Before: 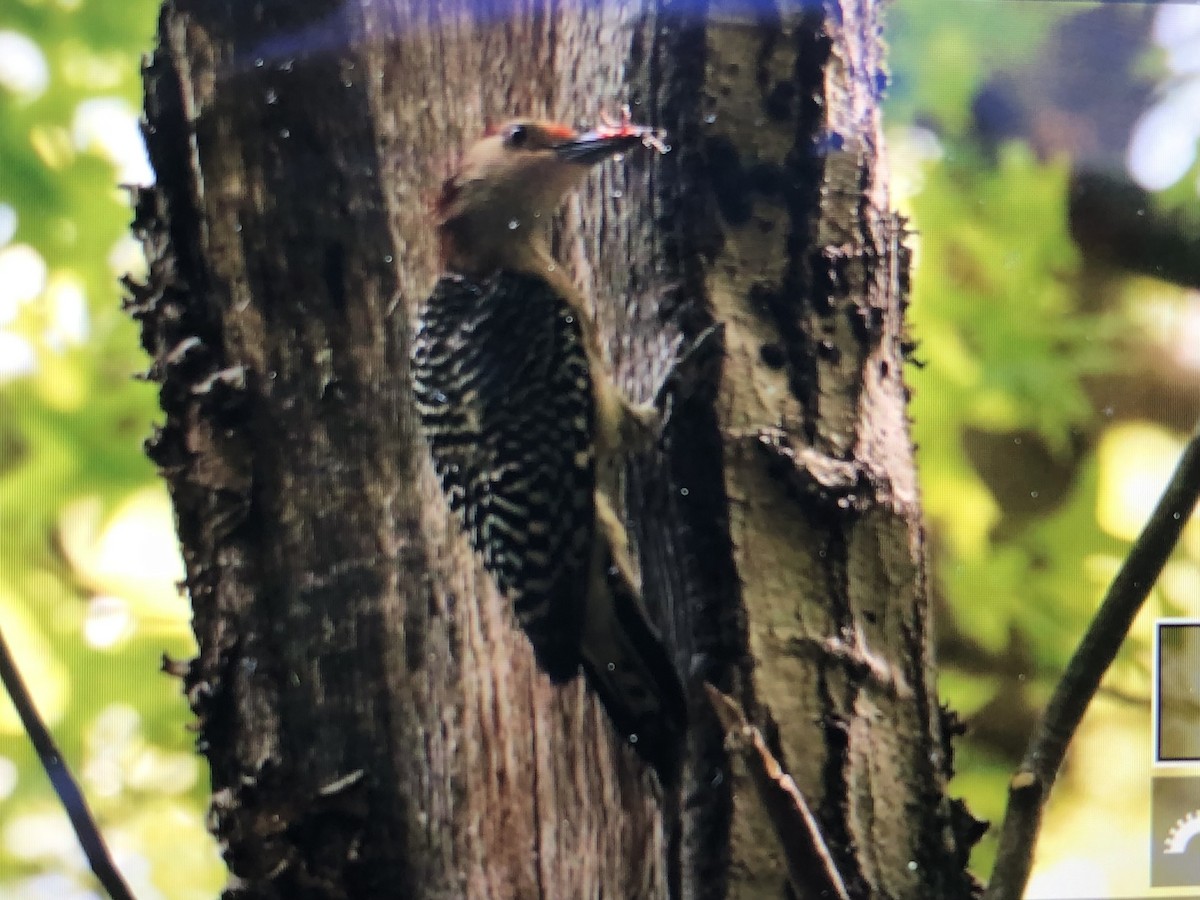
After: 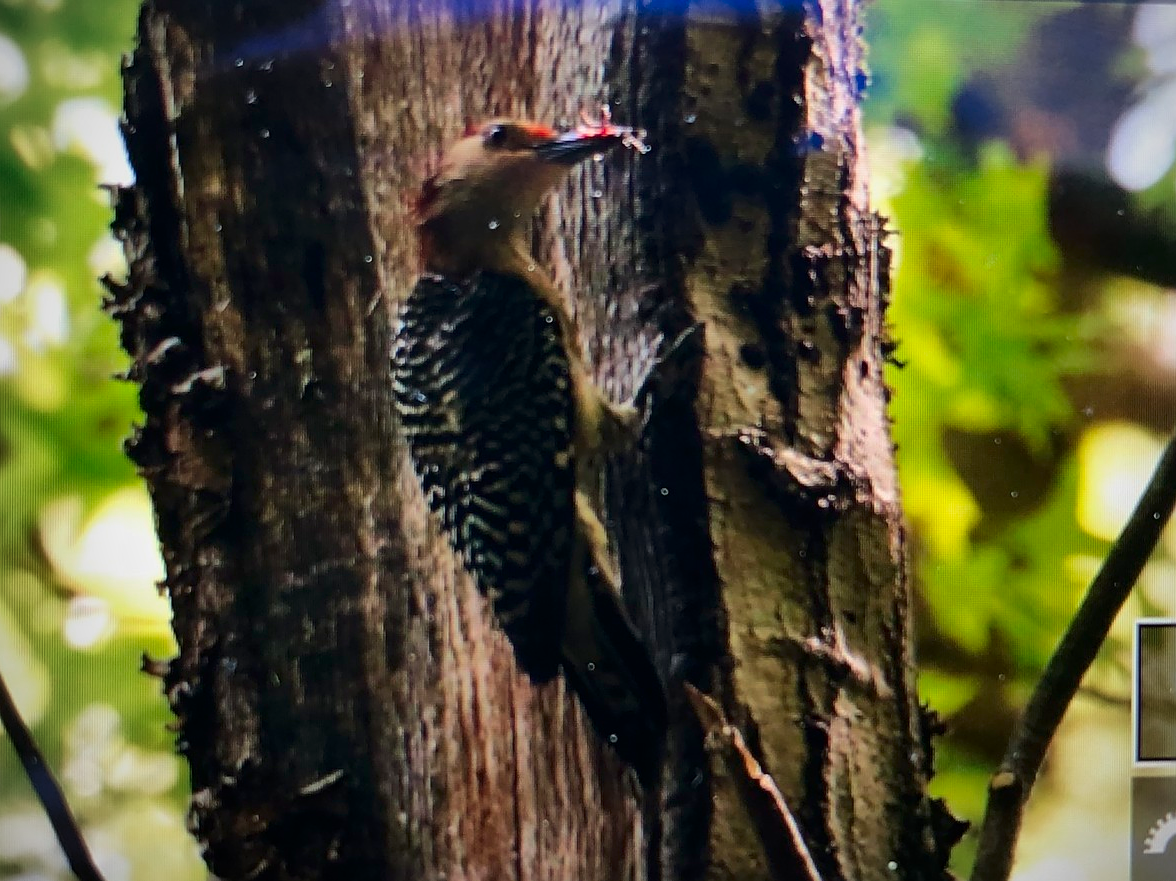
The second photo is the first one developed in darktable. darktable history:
exposure: exposure -0.152 EV, compensate highlight preservation false
contrast brightness saturation: contrast 0.115, brightness -0.12, saturation 0.202
sharpen: amount 0.465
shadows and highlights: shadows 24.63, highlights -78.93, soften with gaussian
color zones: curves: ch0 [(0, 0.5) (0.143, 0.5) (0.286, 0.5) (0.429, 0.5) (0.571, 0.5) (0.714, 0.476) (0.857, 0.5) (1, 0.5)]; ch2 [(0, 0.5) (0.143, 0.5) (0.286, 0.5) (0.429, 0.5) (0.571, 0.5) (0.714, 0.487) (0.857, 0.5) (1, 0.5)]
vignetting: center (0.034, -0.095), unbound false
crop: left 1.676%, right 0.279%, bottom 2.042%
tone equalizer: edges refinement/feathering 500, mask exposure compensation -1.57 EV, preserve details no
